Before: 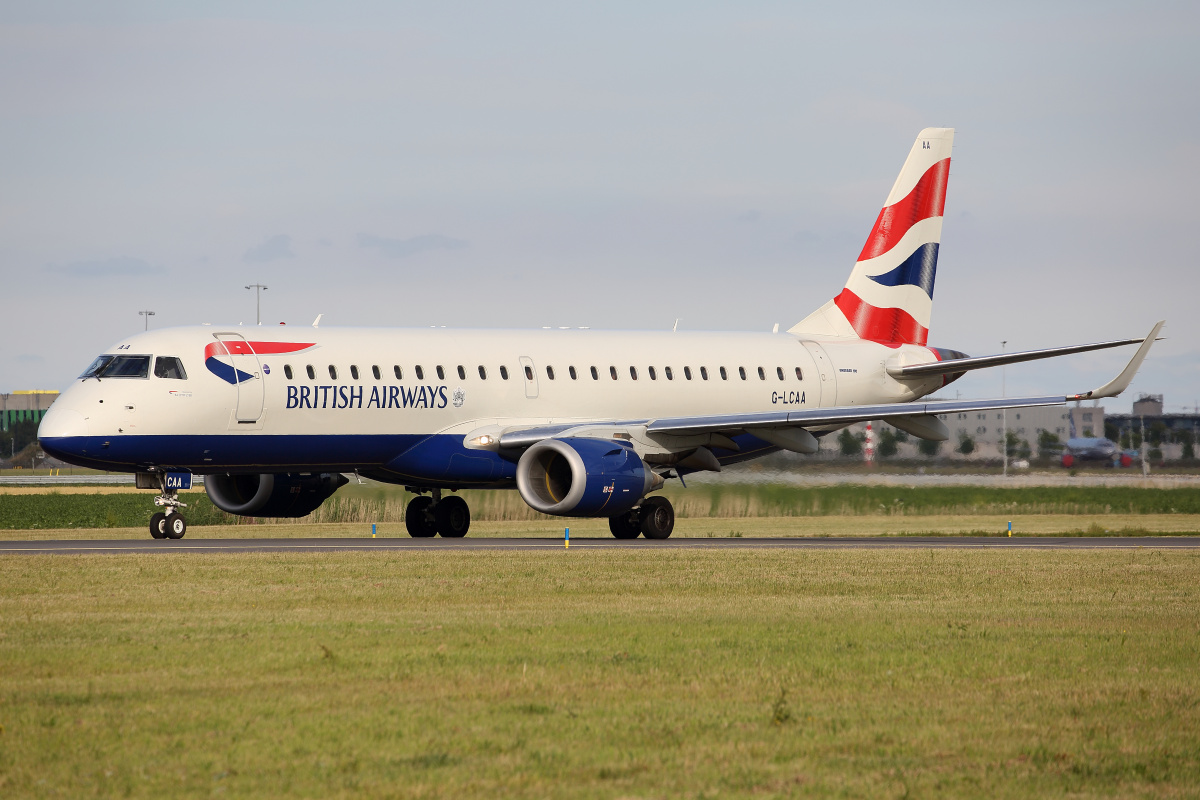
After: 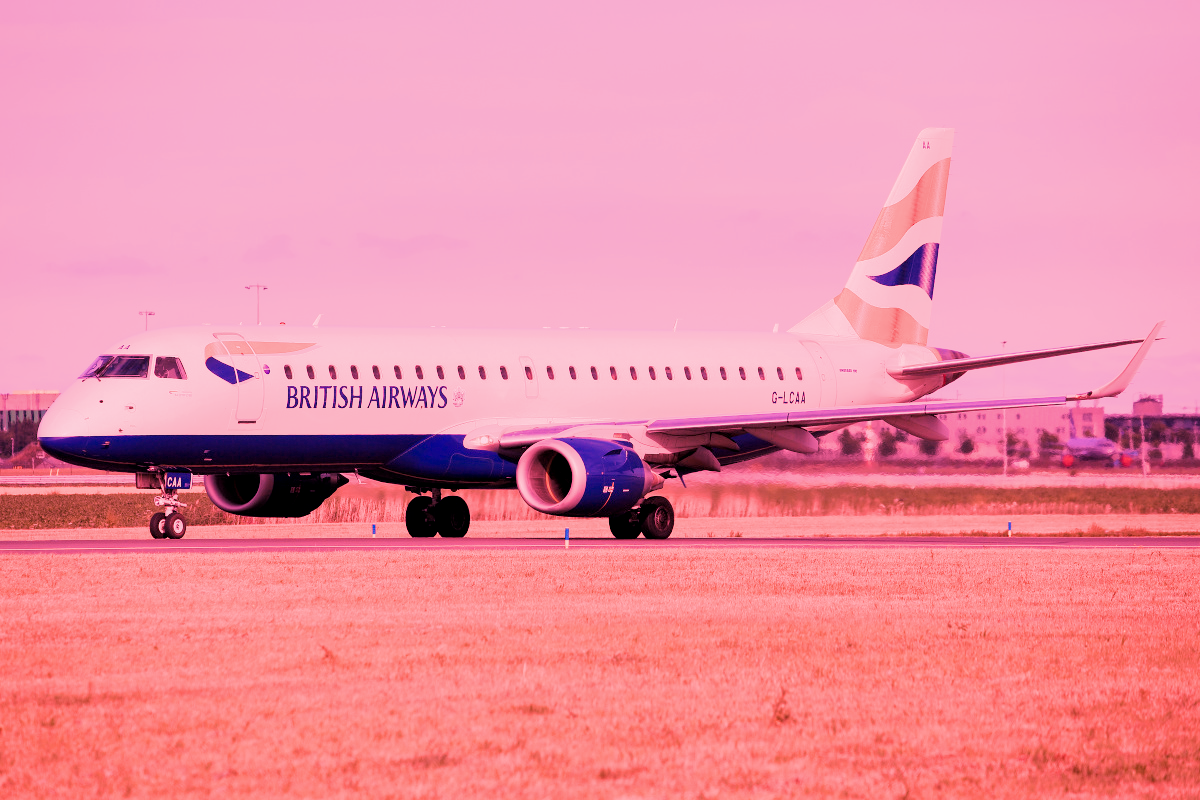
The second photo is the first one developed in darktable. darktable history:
white balance: red 2.672, blue 1.347
filmic rgb "scene-referred default": black relative exposure -7.65 EV, white relative exposure 4.56 EV, hardness 3.61
color balance: mode lift, gamma, gain (sRGB)
color calibration: illuminant custom, x 0.39, y 0.405, temperature 3927.1 K
local contrast: highlights 100%, shadows 100%, detail 120%, midtone range 0.2
color zones: curves: ch0 [(0, 0.613) (0.01, 0.613) (0.245, 0.448) (0.498, 0.529) (0.642, 0.665) (0.879, 0.777) (0.99, 0.613)]; ch1 [(0.198, 0.374) (0.75, 0.5)], mix -121.96%
color balance rgb "1": shadows lift › hue 87.51°, highlights gain › chroma 4.8%, highlights gain › hue 63.14°, global offset › chroma 0.06%, global offset › hue 102.71°, linear chroma grading › global chroma 0.5%
